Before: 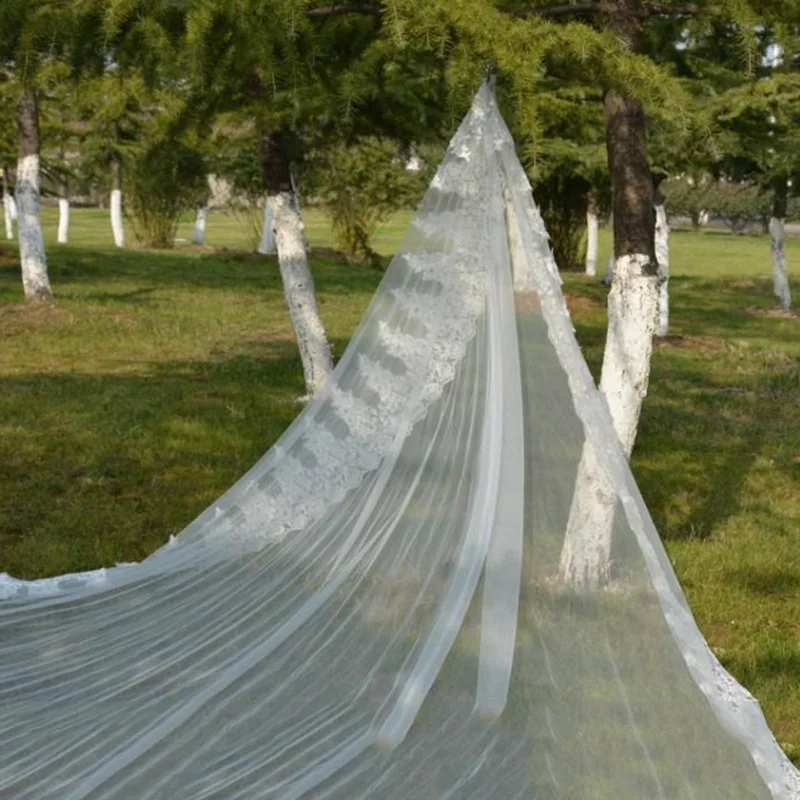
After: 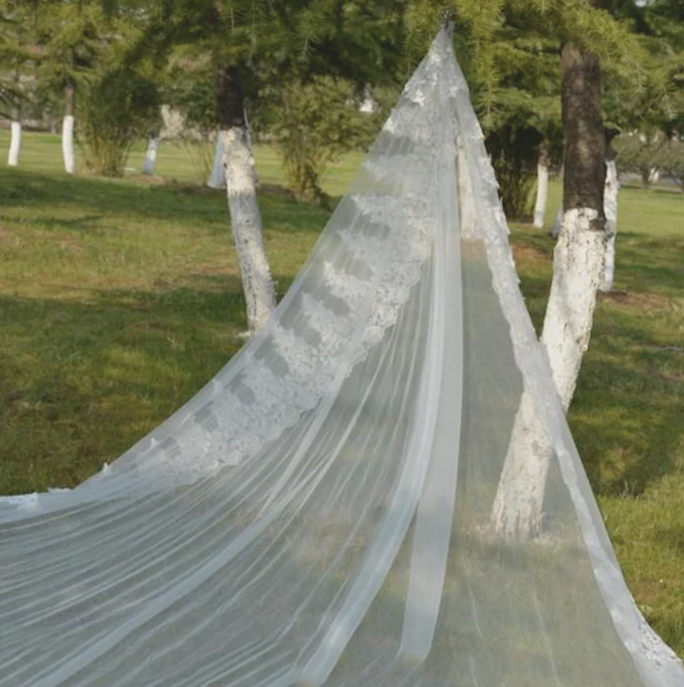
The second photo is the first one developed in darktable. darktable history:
crop and rotate: angle -3.13°, left 5.145%, top 5.213%, right 4.786%, bottom 4.3%
contrast brightness saturation: contrast -0.136, brightness 0.05, saturation -0.117
